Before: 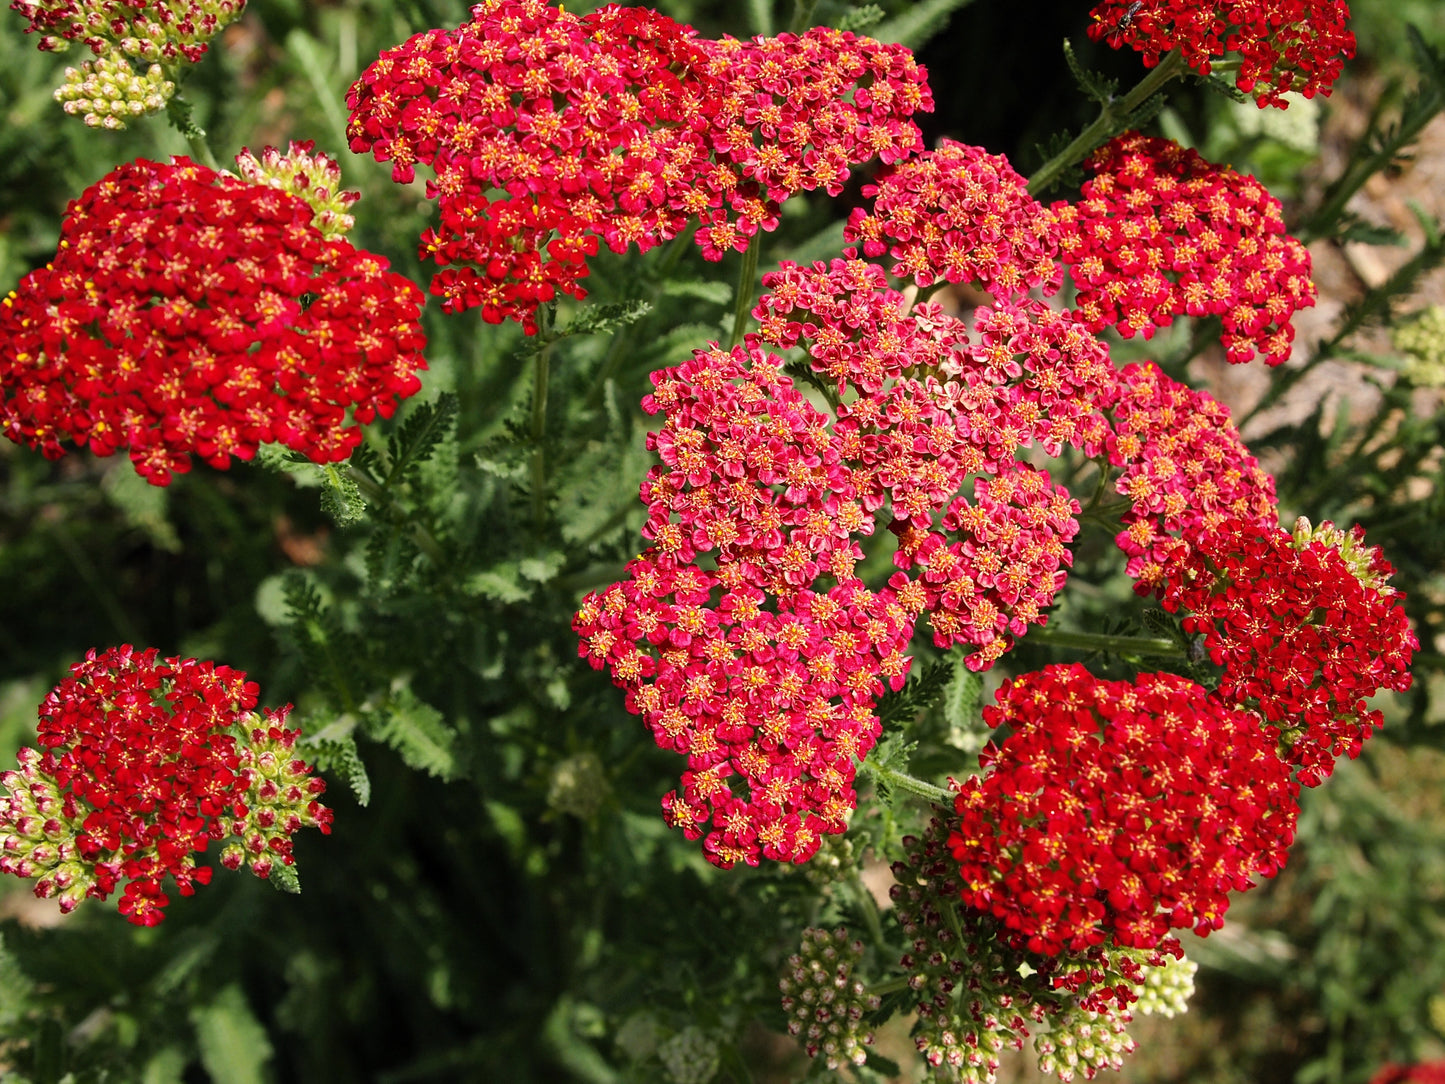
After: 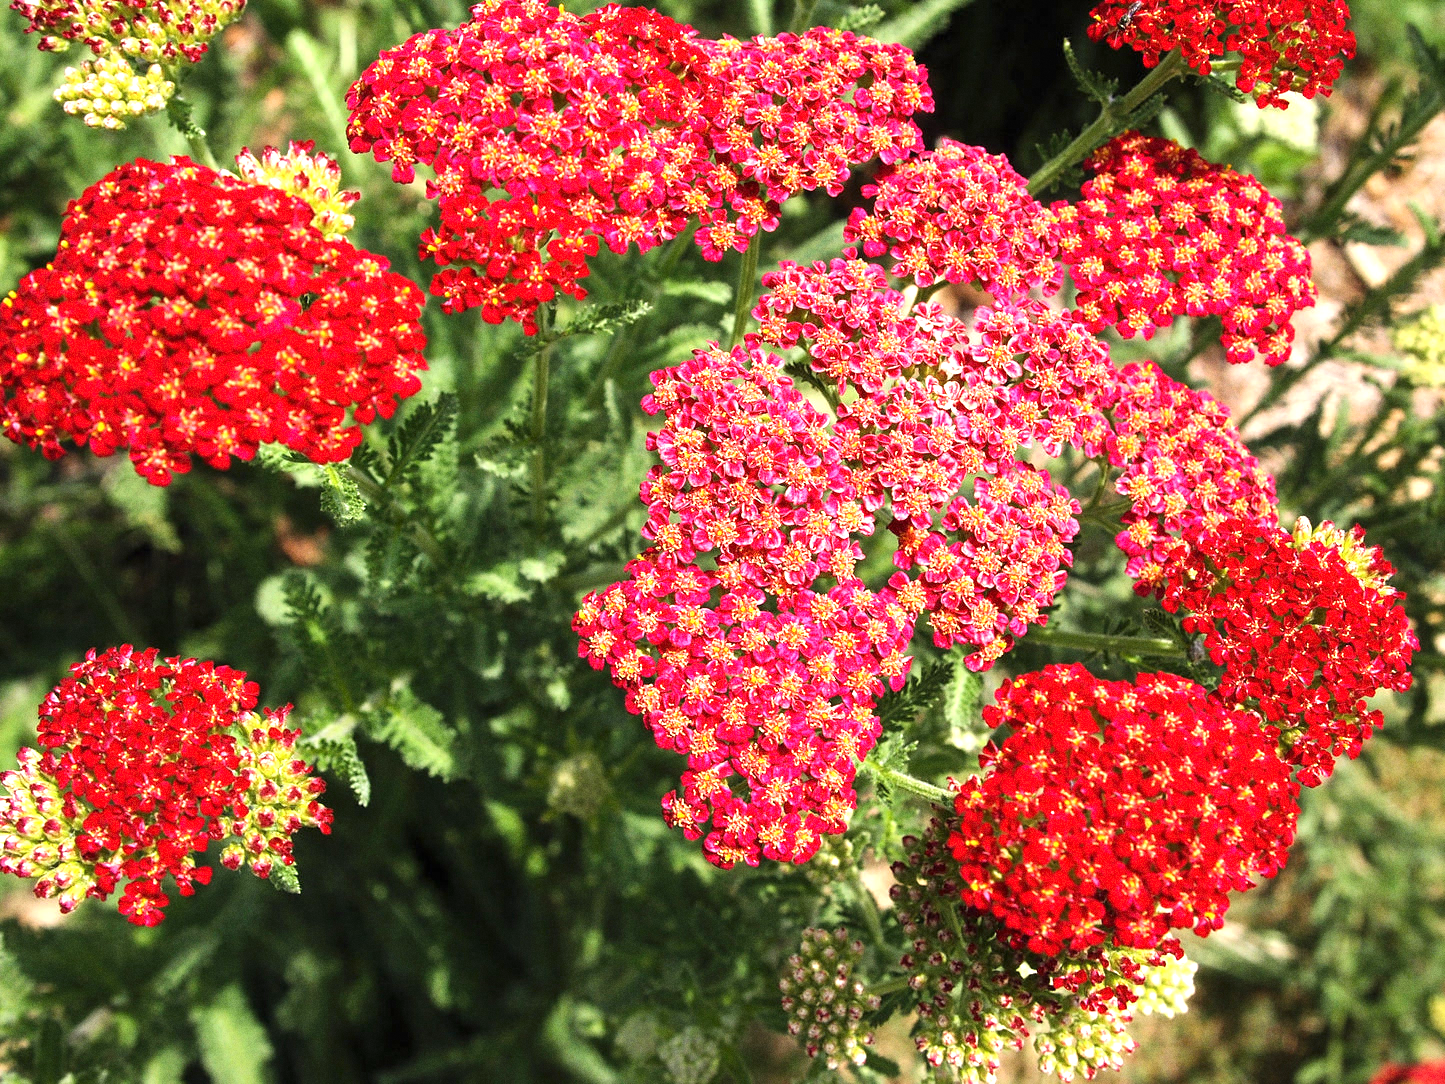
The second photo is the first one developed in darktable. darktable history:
grain: coarseness 0.09 ISO
exposure: black level correction 0, exposure 1.1 EV, compensate exposure bias true, compensate highlight preservation false
